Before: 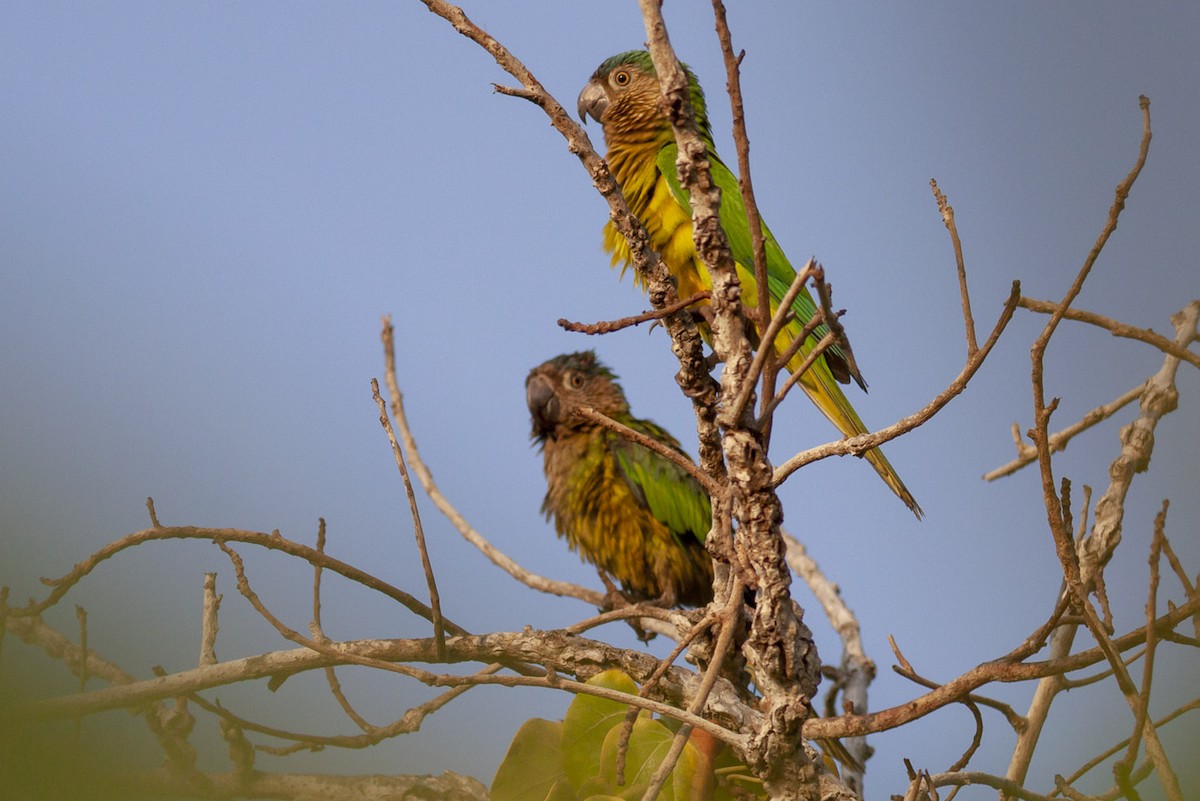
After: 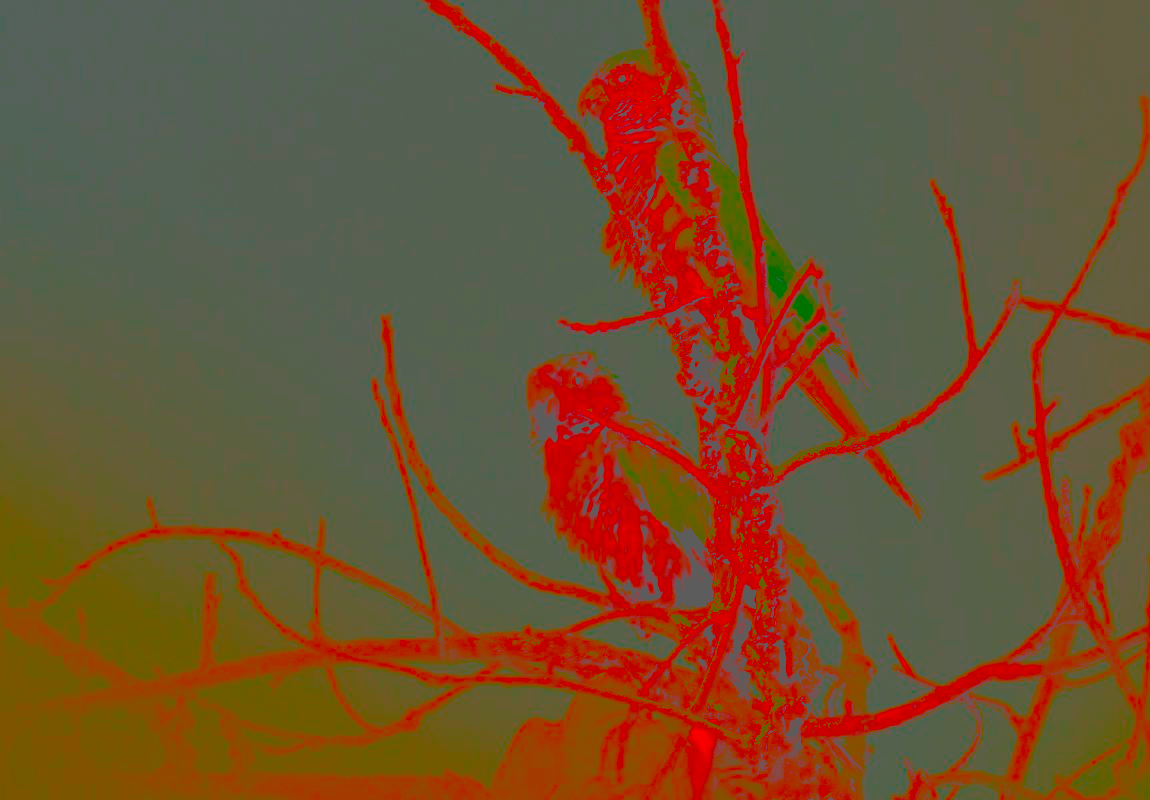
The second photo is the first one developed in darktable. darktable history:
white balance: red 1.08, blue 0.791
filmic rgb: black relative exposure -8.2 EV, white relative exposure 2.2 EV, threshold 3 EV, hardness 7.11, latitude 85.74%, contrast 1.696, highlights saturation mix -4%, shadows ↔ highlights balance -2.69%, preserve chrominance no, color science v5 (2021), contrast in shadows safe, contrast in highlights safe, enable highlight reconstruction true
crop: right 4.126%, bottom 0.031%
contrast brightness saturation: contrast -0.99, brightness -0.17, saturation 0.75
